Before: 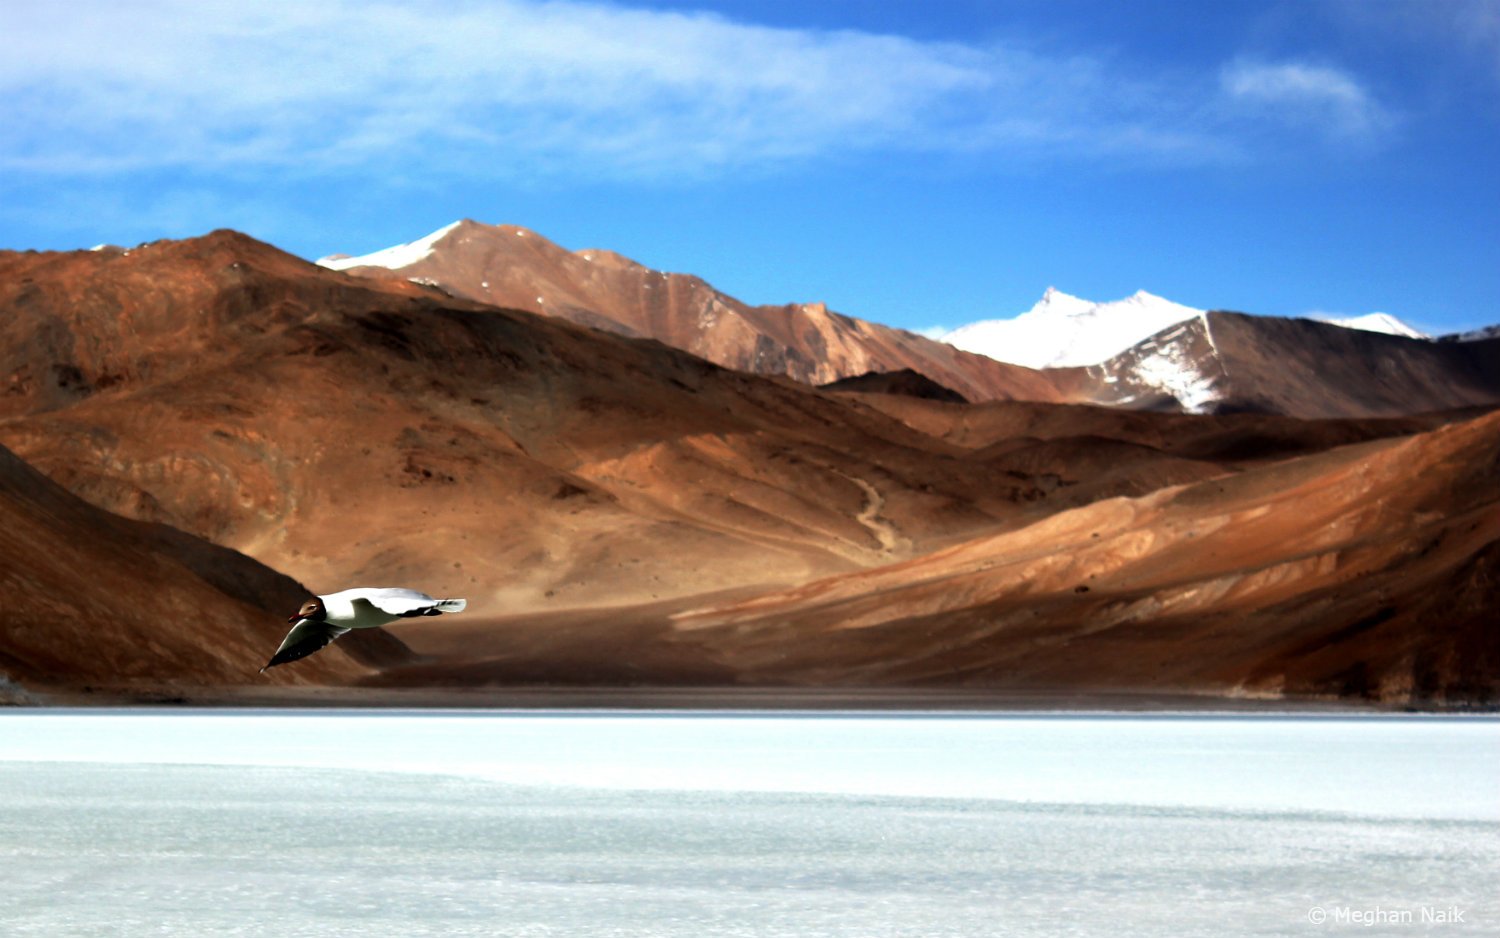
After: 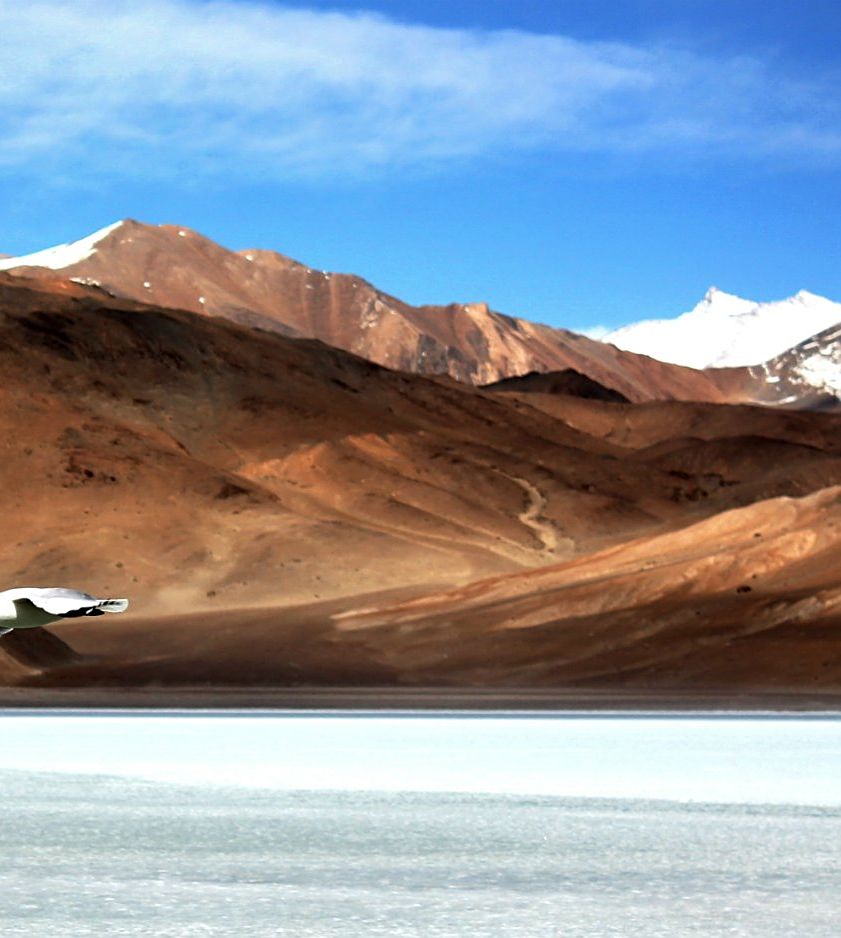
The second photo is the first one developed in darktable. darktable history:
crop and rotate: left 22.568%, right 21.333%
sharpen: on, module defaults
shadows and highlights: shadows 29.23, highlights -28.95, low approximation 0.01, soften with gaussian
